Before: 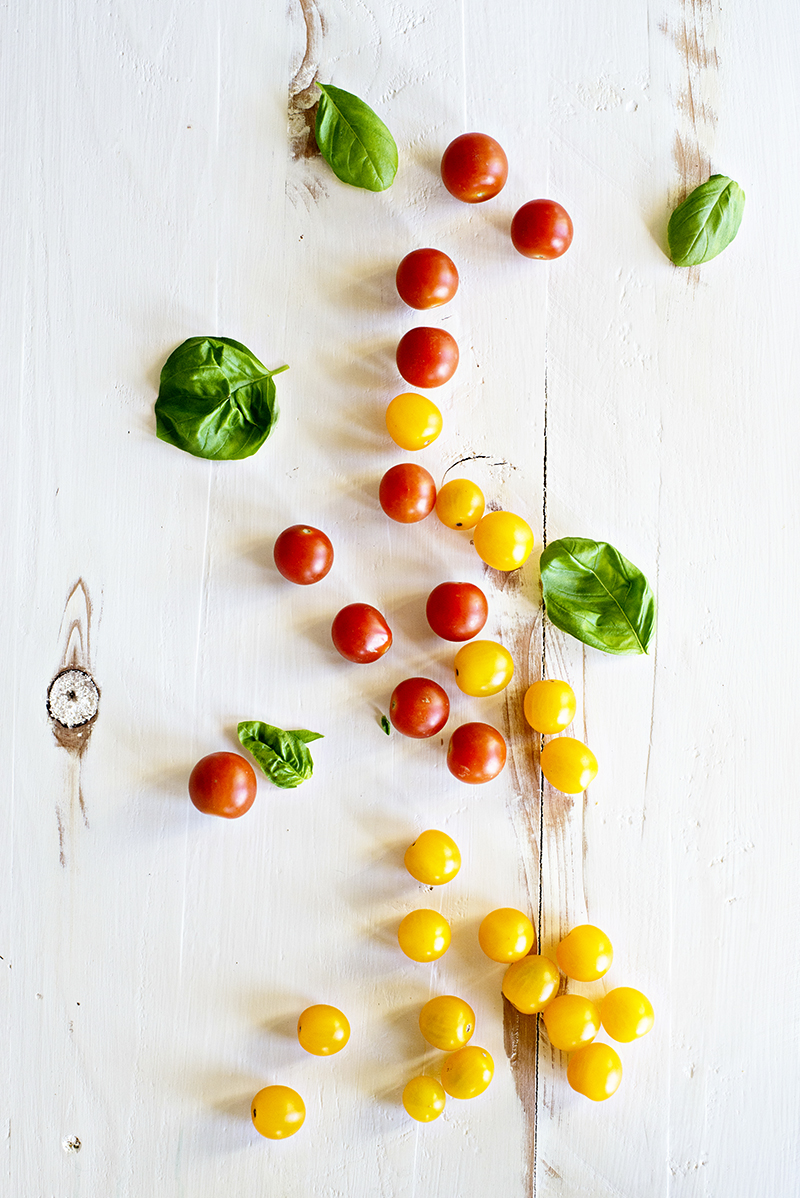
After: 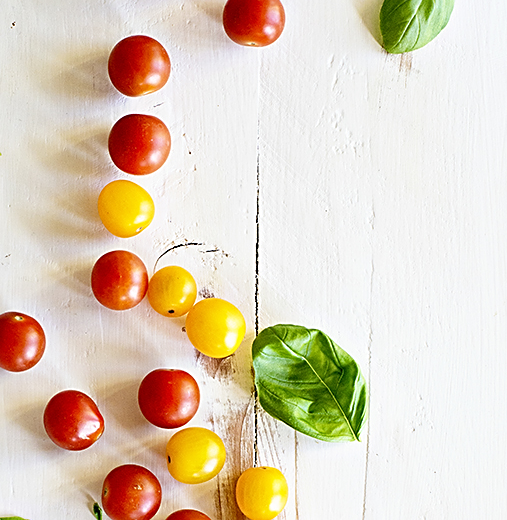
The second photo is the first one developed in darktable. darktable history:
crop: left 36.109%, top 17.861%, right 0.435%, bottom 38.731%
sharpen: on, module defaults
